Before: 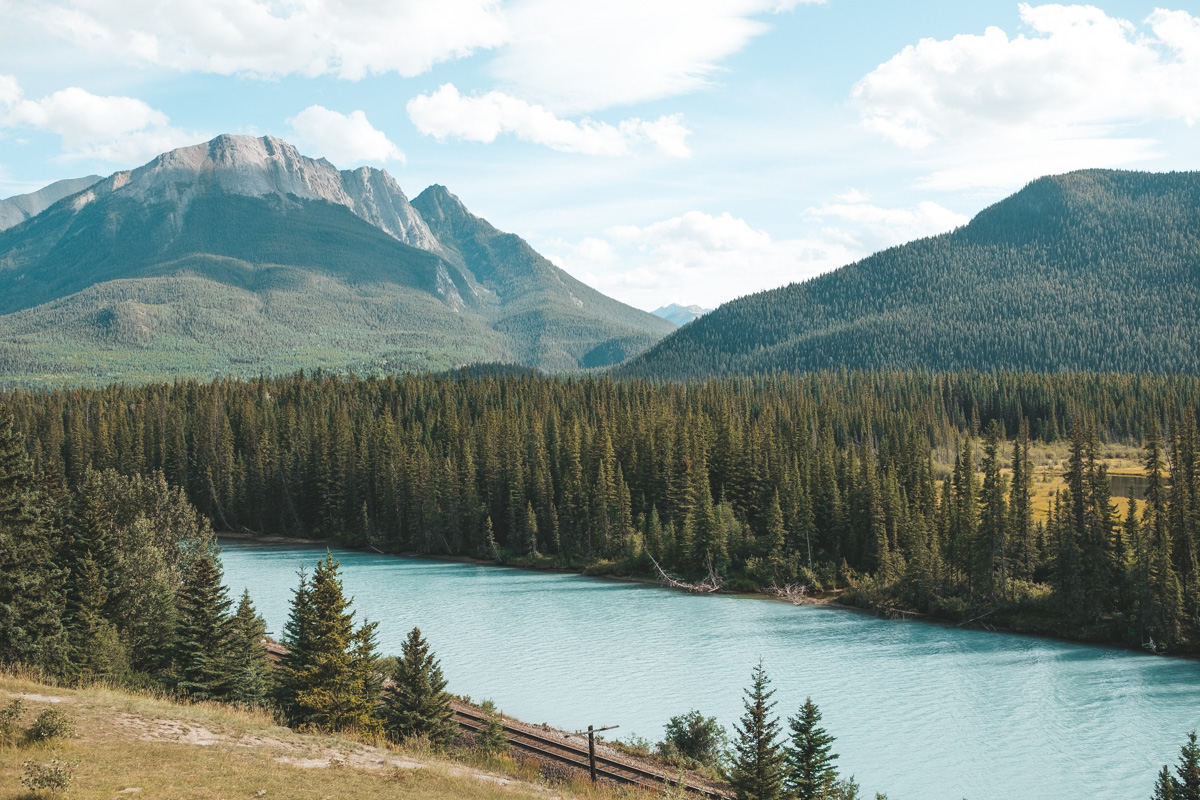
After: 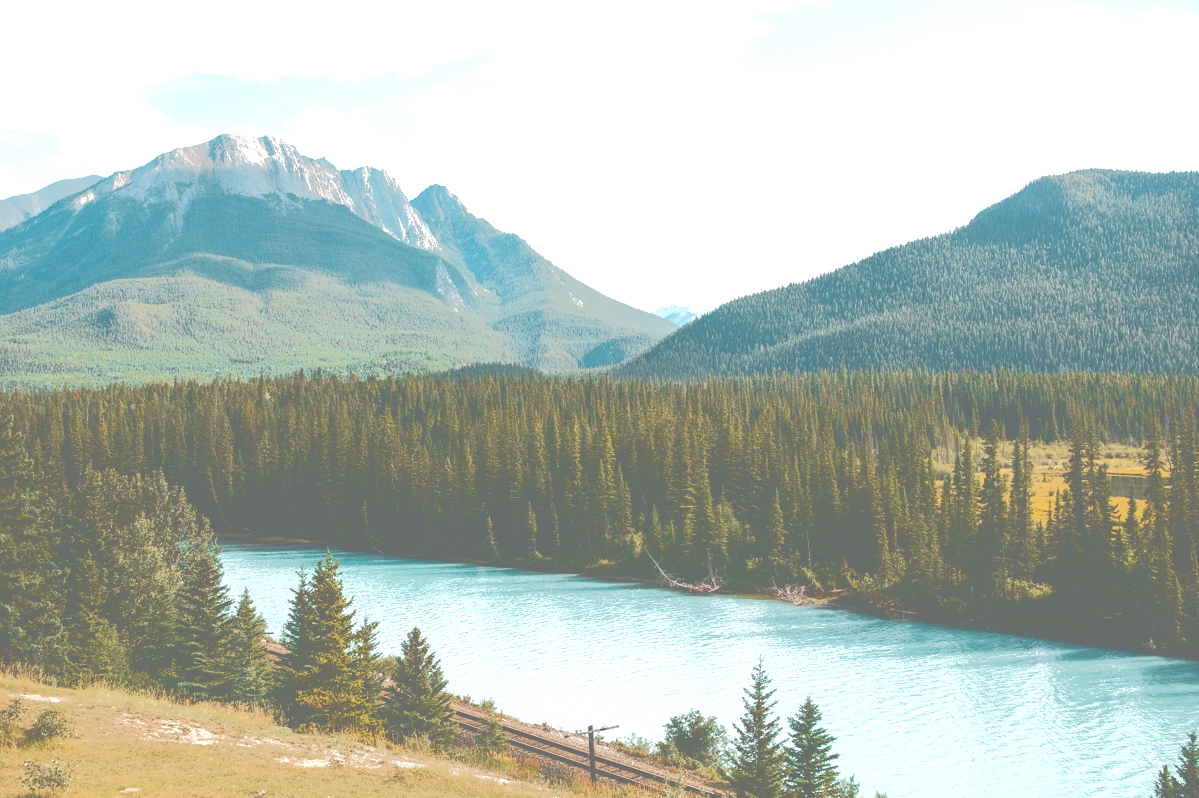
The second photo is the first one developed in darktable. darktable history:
tone equalizer: -8 EV -0.714 EV, -7 EV -0.681 EV, -6 EV -0.621 EV, -5 EV -0.383 EV, -3 EV 0.38 EV, -2 EV 0.6 EV, -1 EV 0.675 EV, +0 EV 0.742 EV
tone curve: curves: ch0 [(0, 0) (0.003, 0.449) (0.011, 0.449) (0.025, 0.449) (0.044, 0.45) (0.069, 0.453) (0.1, 0.453) (0.136, 0.455) (0.177, 0.458) (0.224, 0.462) (0.277, 0.47) (0.335, 0.491) (0.399, 0.522) (0.468, 0.561) (0.543, 0.619) (0.623, 0.69) (0.709, 0.756) (0.801, 0.802) (0.898, 0.825) (1, 1)], color space Lab, independent channels, preserve colors none
crop: top 0.096%, bottom 0.129%
